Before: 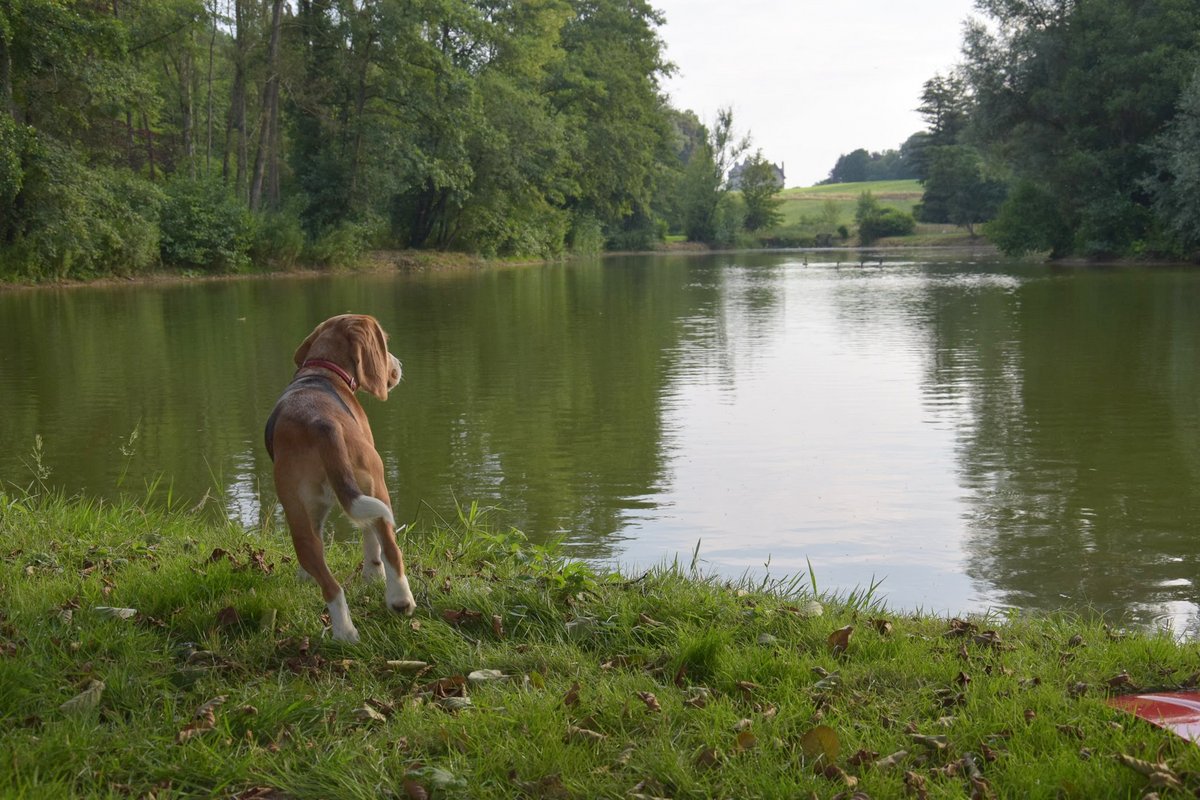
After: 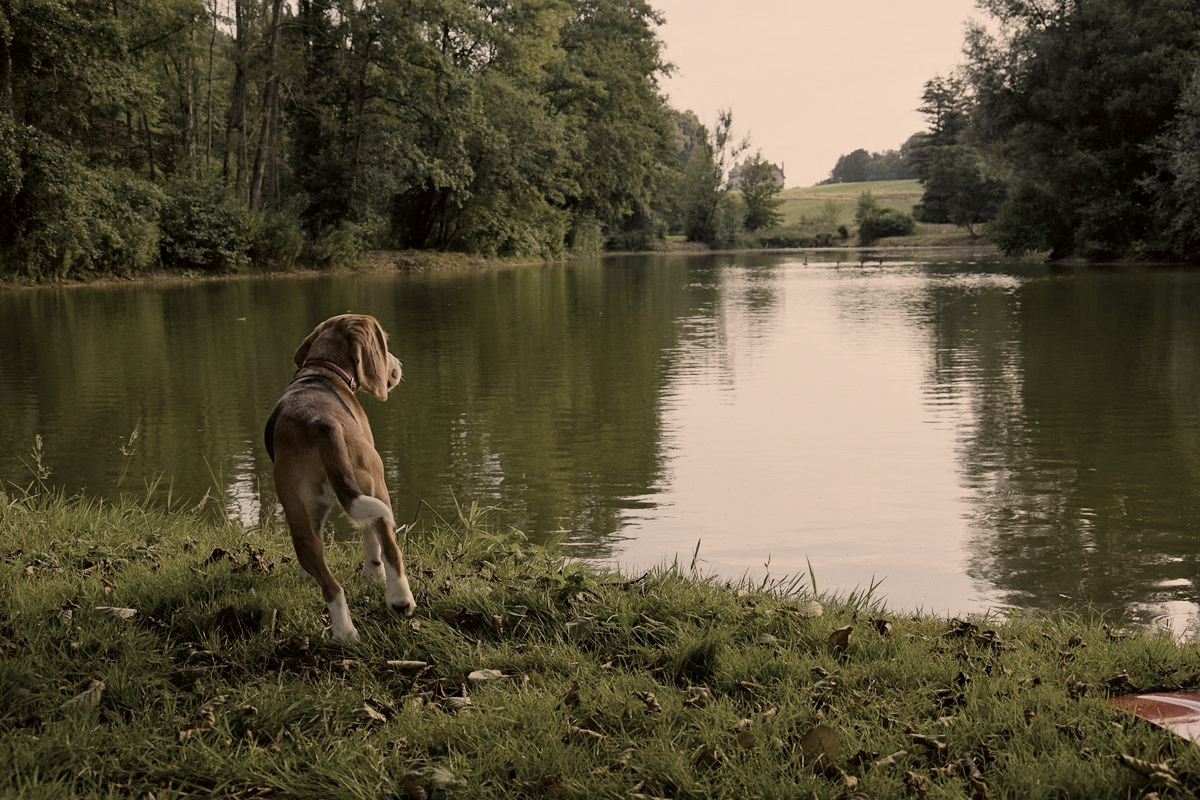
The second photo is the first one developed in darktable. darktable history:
sharpen: amount 0.213
color correction: highlights a* 17.94, highlights b* 35.69, shadows a* 1.57, shadows b* 6.39, saturation 1.03
contrast brightness saturation: saturation -0.05
color zones: curves: ch0 [(0, 0.613) (0.01, 0.613) (0.245, 0.448) (0.498, 0.529) (0.642, 0.665) (0.879, 0.777) (0.99, 0.613)]; ch1 [(0, 0.035) (0.121, 0.189) (0.259, 0.197) (0.415, 0.061) (0.589, 0.022) (0.732, 0.022) (0.857, 0.026) (0.991, 0.053)]
filmic rgb: black relative exposure -5.14 EV, white relative exposure 3.99 EV, threshold 3 EV, hardness 2.88, contrast 1.3, enable highlight reconstruction true
color balance rgb: shadows lift › chroma 0.655%, shadows lift › hue 112.27°, perceptual saturation grading › global saturation 44.415%, perceptual saturation grading › highlights -49.466%, perceptual saturation grading › shadows 29.597%
